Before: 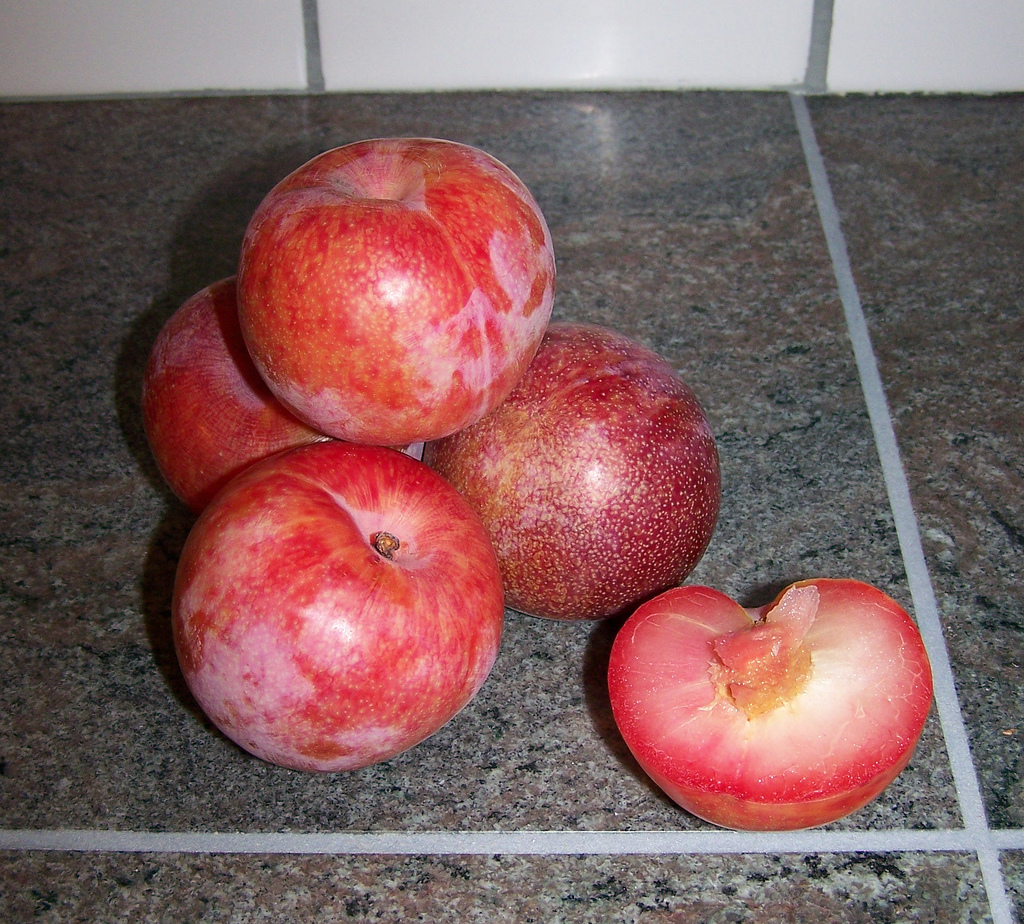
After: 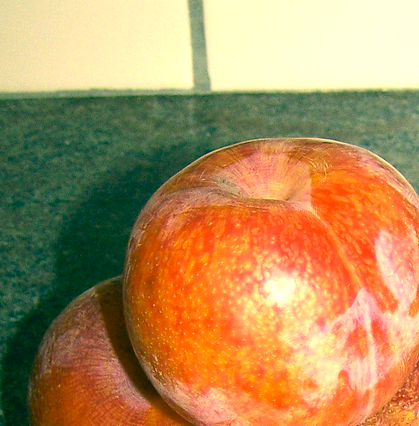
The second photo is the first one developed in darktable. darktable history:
crop and rotate: left 11.168%, top 0.092%, right 47.836%, bottom 53.716%
sharpen: radius 2.933, amount 0.867, threshold 47.482
exposure: black level correction 0.001, exposure 1.117 EV, compensate highlight preservation false
color correction: highlights a* 2.16, highlights b* 34.36, shadows a* -36.75, shadows b* -5.78
